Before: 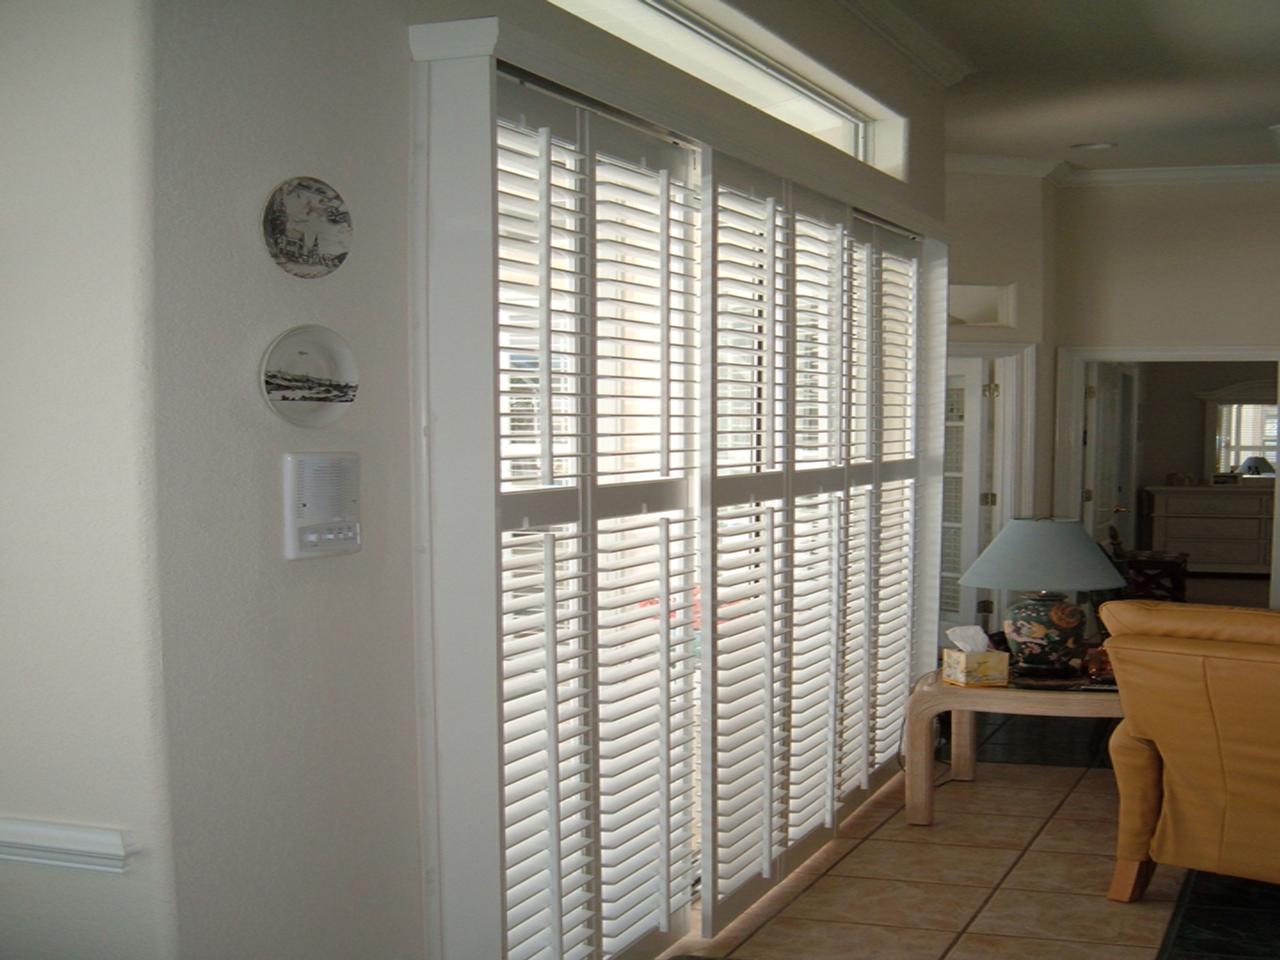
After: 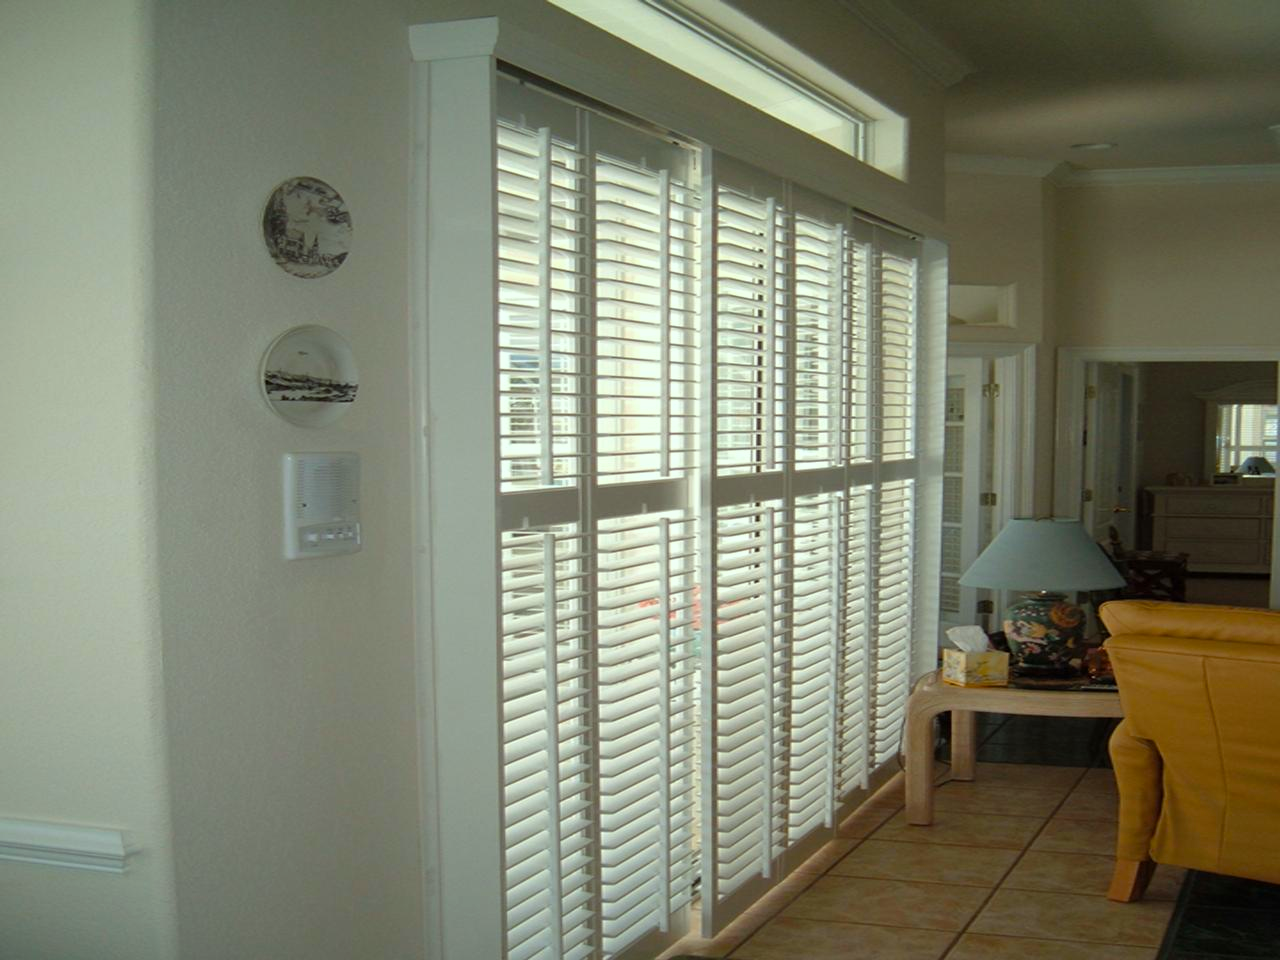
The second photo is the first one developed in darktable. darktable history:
color balance rgb: perceptual saturation grading › global saturation 19.692%
color correction: highlights a* -8.13, highlights b* 3.22
